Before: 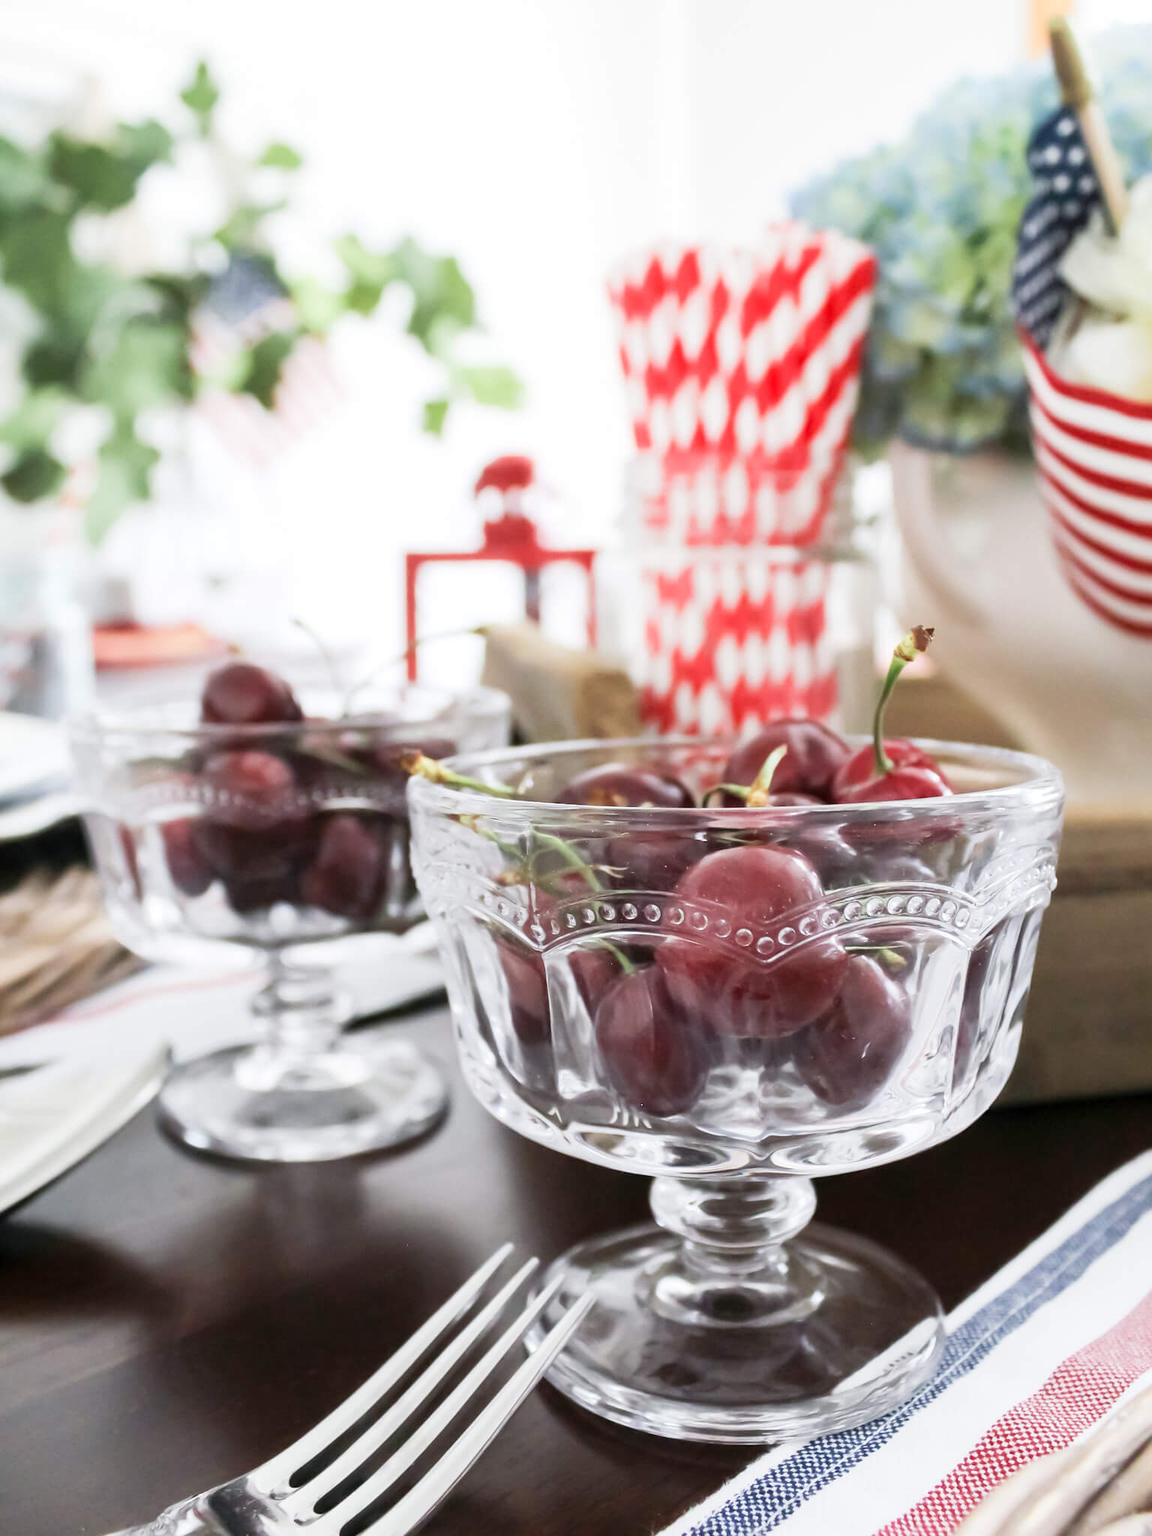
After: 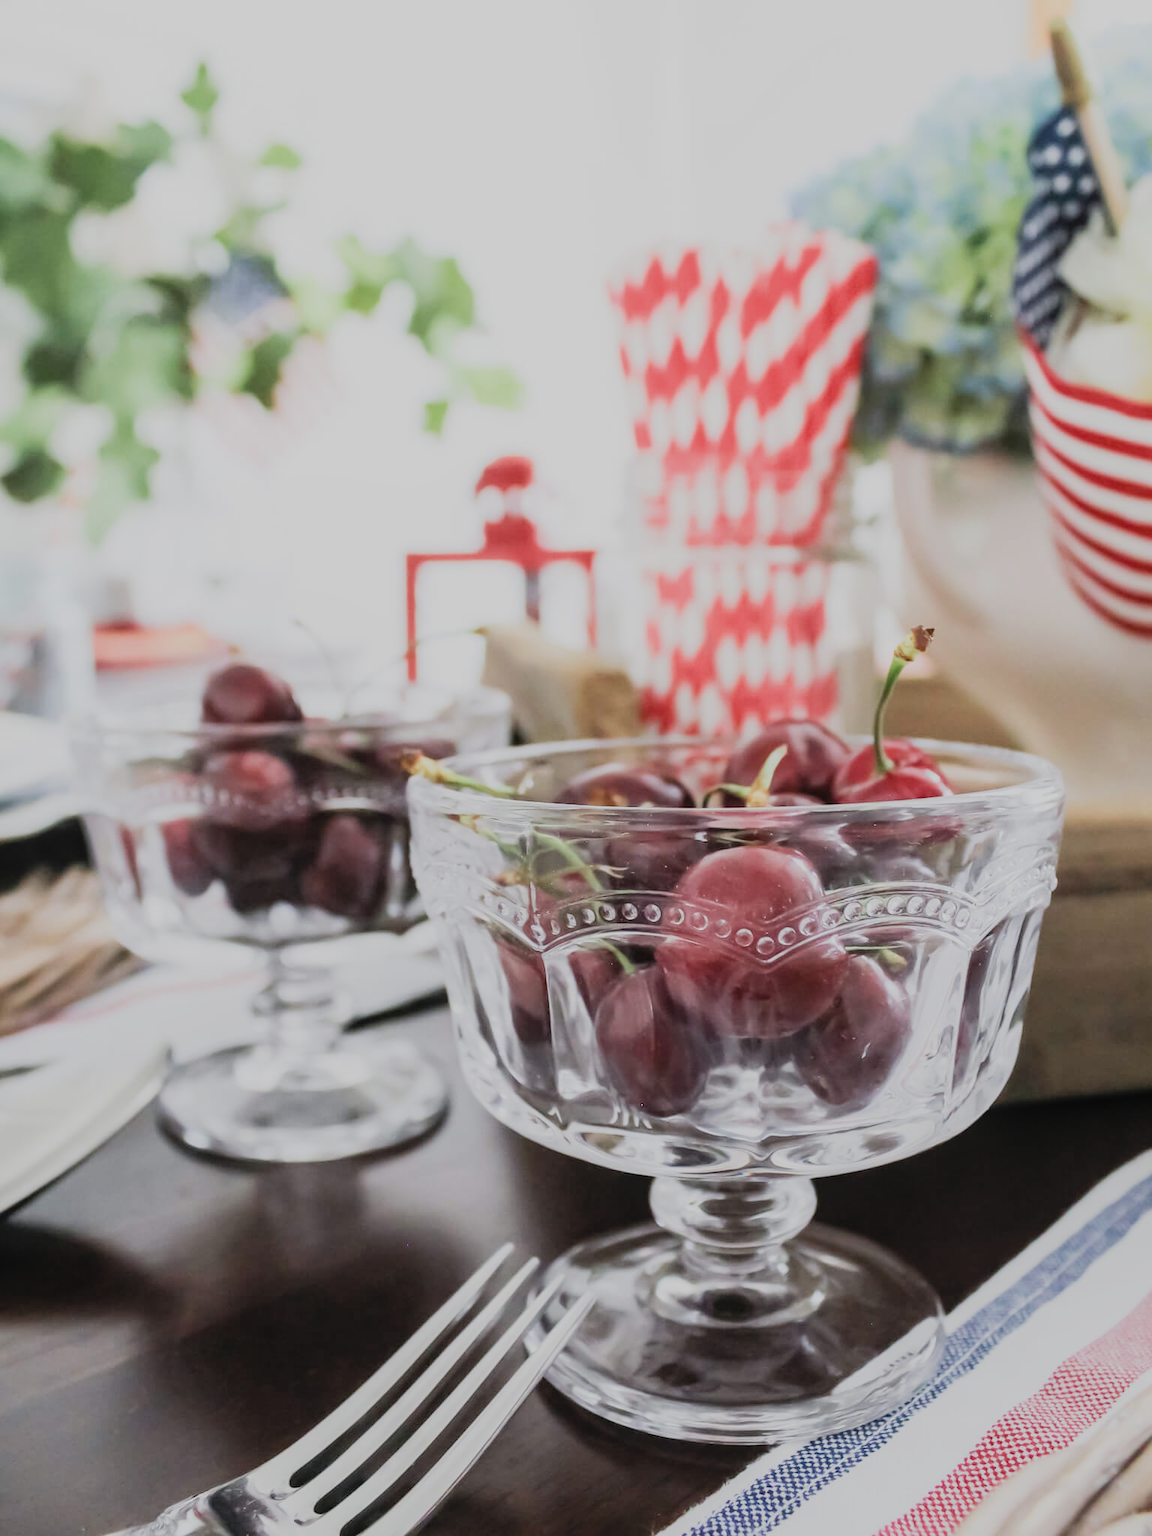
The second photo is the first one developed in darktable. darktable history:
local contrast: detail 109%
filmic rgb: black relative exposure -7.65 EV, white relative exposure 4.56 EV, threshold 3.01 EV, hardness 3.61, color science v5 (2021), iterations of high-quality reconstruction 10, contrast in shadows safe, contrast in highlights safe, enable highlight reconstruction true
